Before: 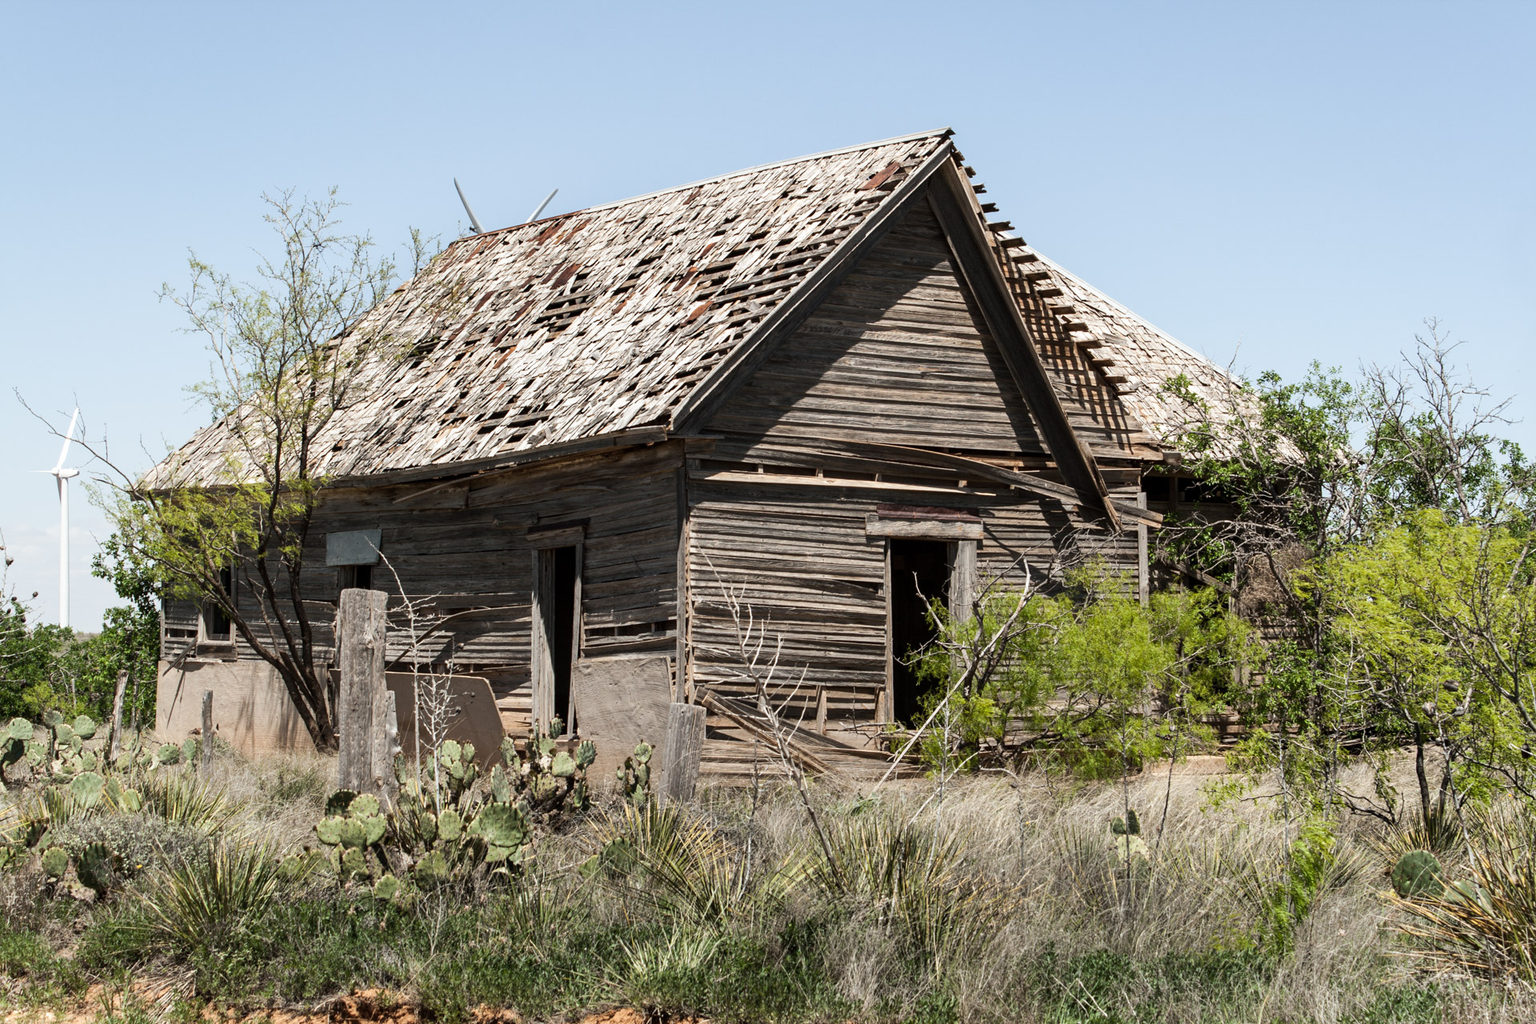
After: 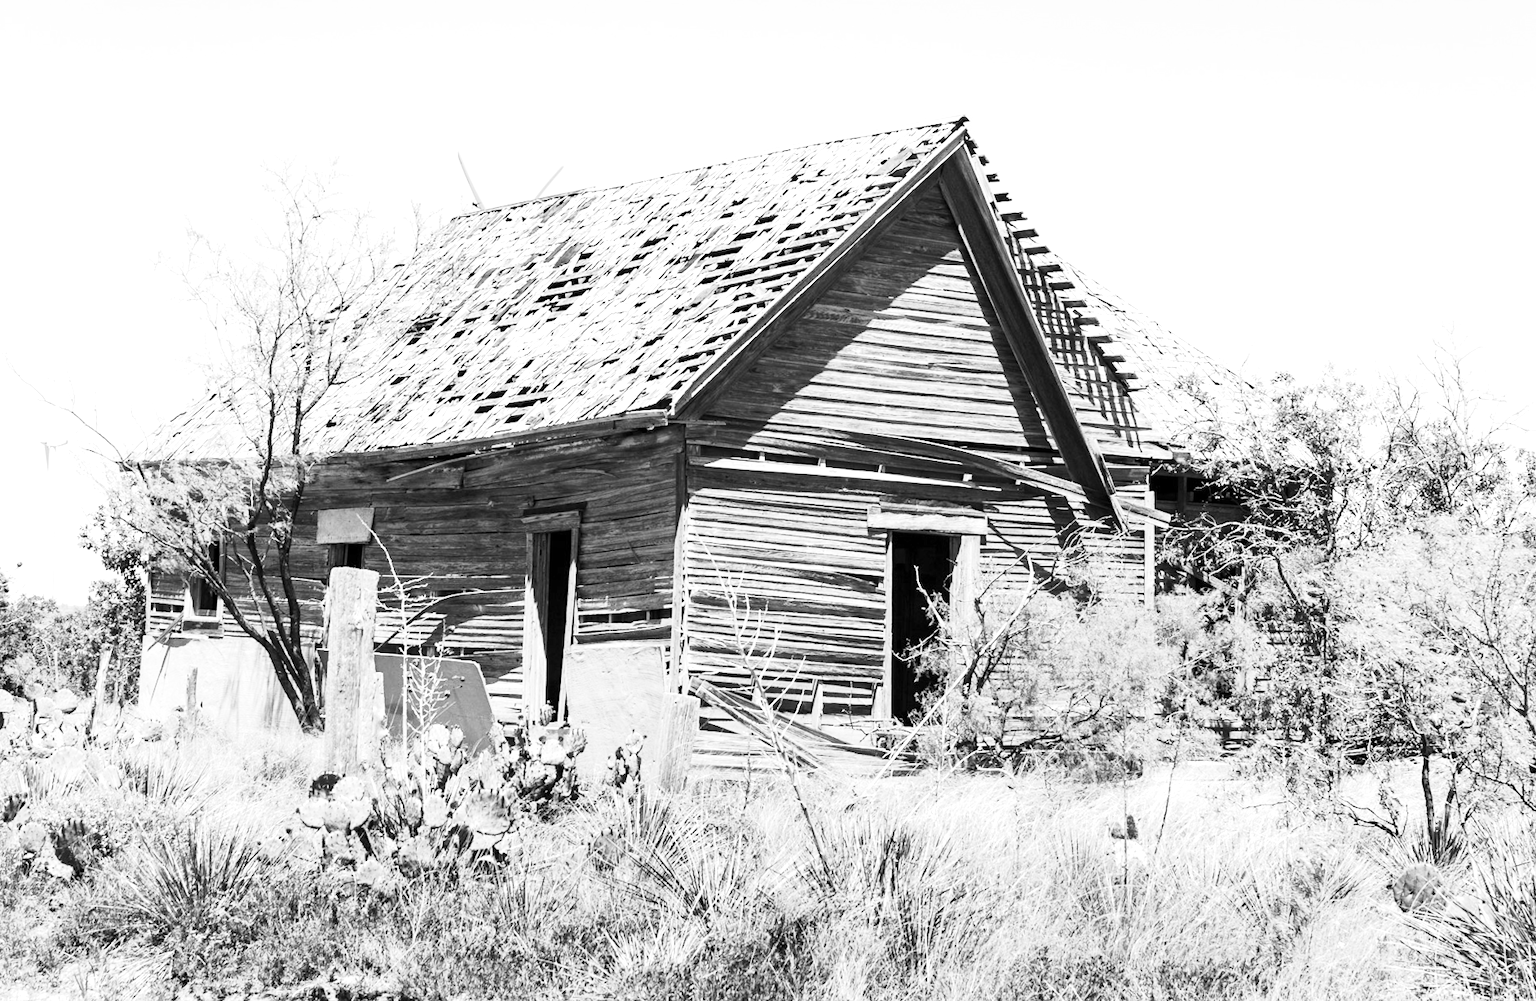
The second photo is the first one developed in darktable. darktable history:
monochrome: on, module defaults
rotate and perspective: rotation 1.57°, crop left 0.018, crop right 0.982, crop top 0.039, crop bottom 0.961
exposure: exposure 0.74 EV, compensate highlight preservation false
tone curve: curves: ch0 [(0, 0) (0.003, 0.004) (0.011, 0.015) (0.025, 0.034) (0.044, 0.061) (0.069, 0.095) (0.1, 0.137) (0.136, 0.187) (0.177, 0.244) (0.224, 0.308) (0.277, 0.415) (0.335, 0.532) (0.399, 0.642) (0.468, 0.747) (0.543, 0.829) (0.623, 0.886) (0.709, 0.924) (0.801, 0.951) (0.898, 0.975) (1, 1)], preserve colors none
